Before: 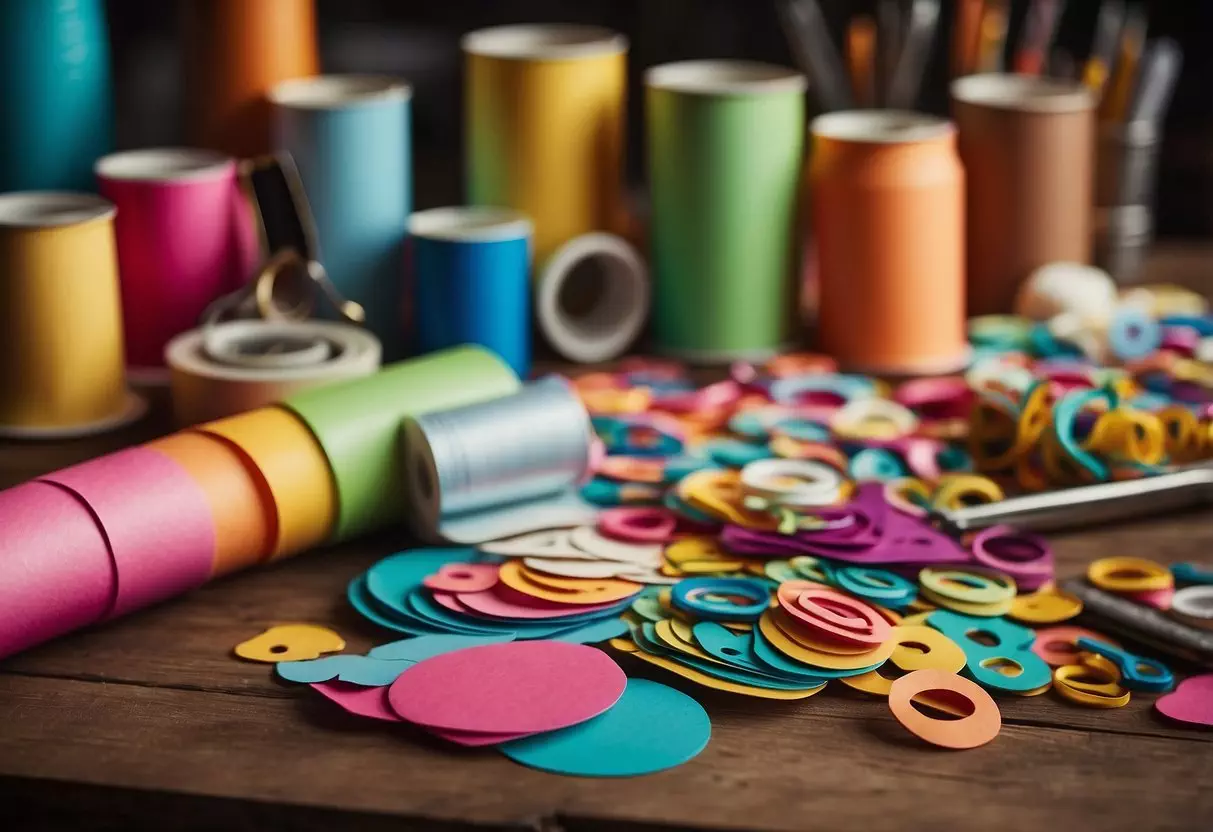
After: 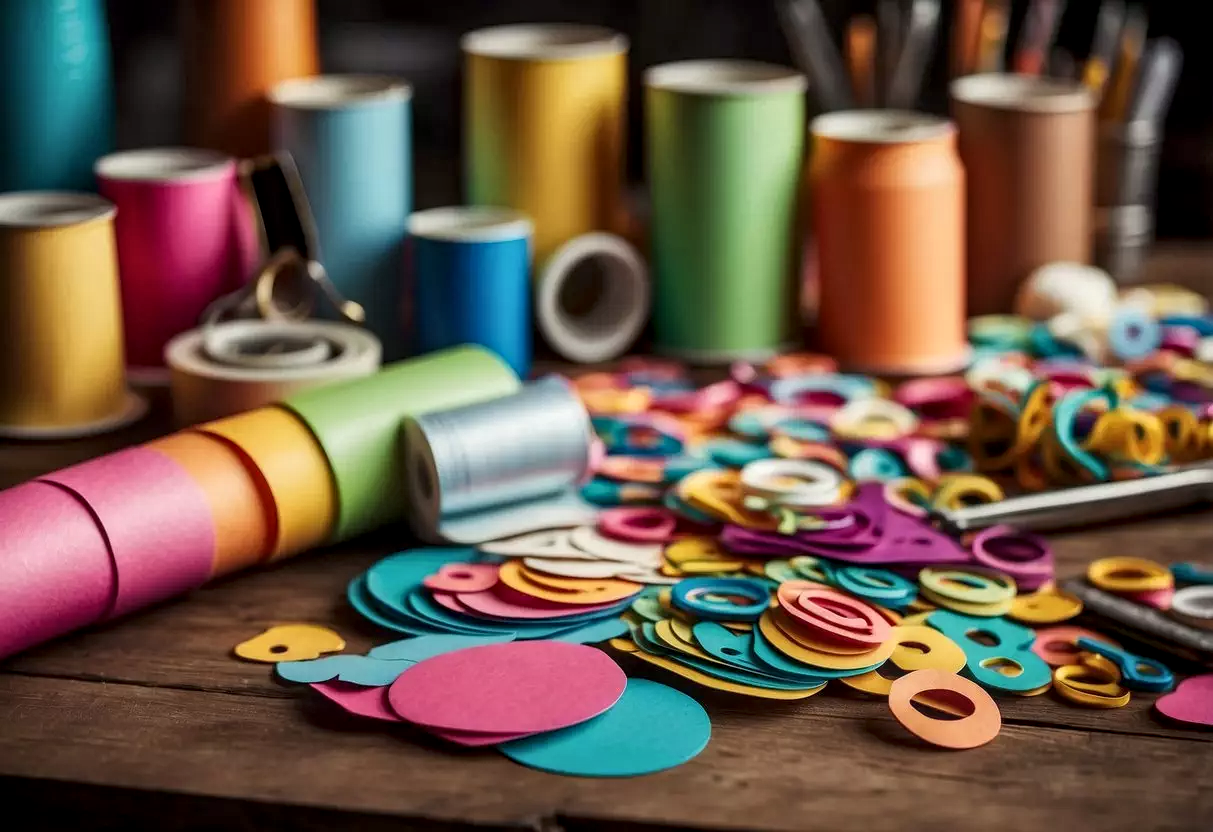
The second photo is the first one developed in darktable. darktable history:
local contrast: highlights 41%, shadows 59%, detail 136%, midtone range 0.515
